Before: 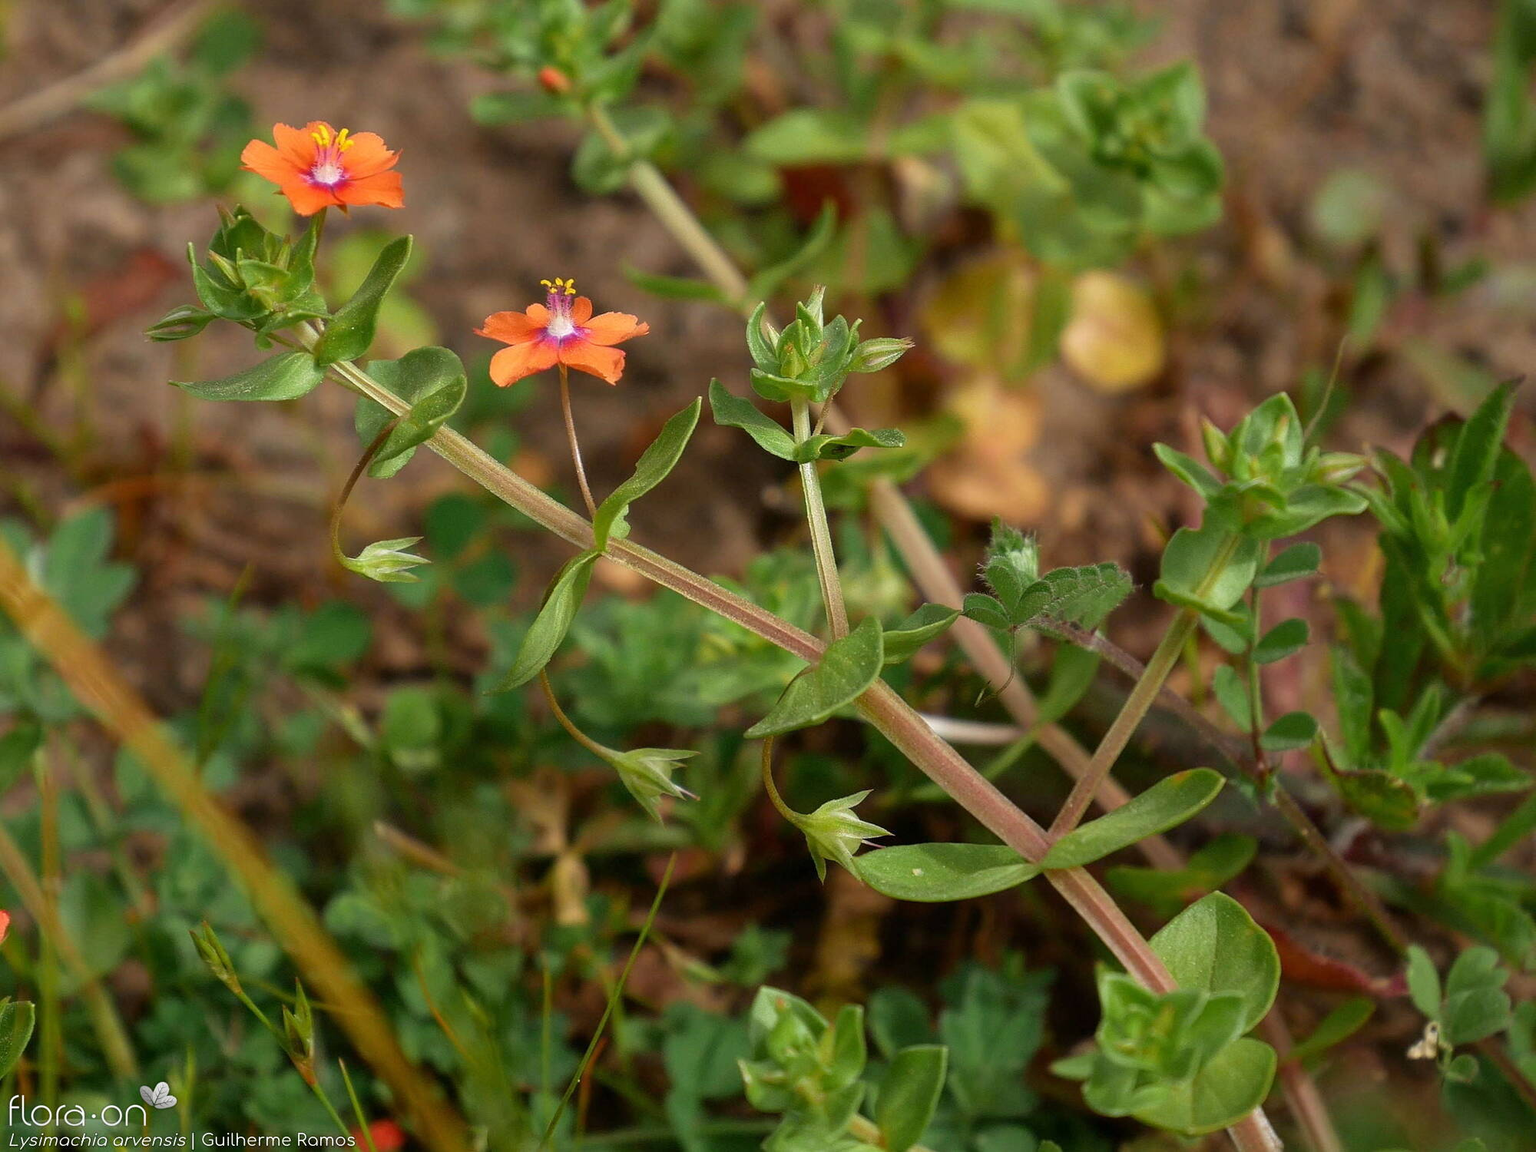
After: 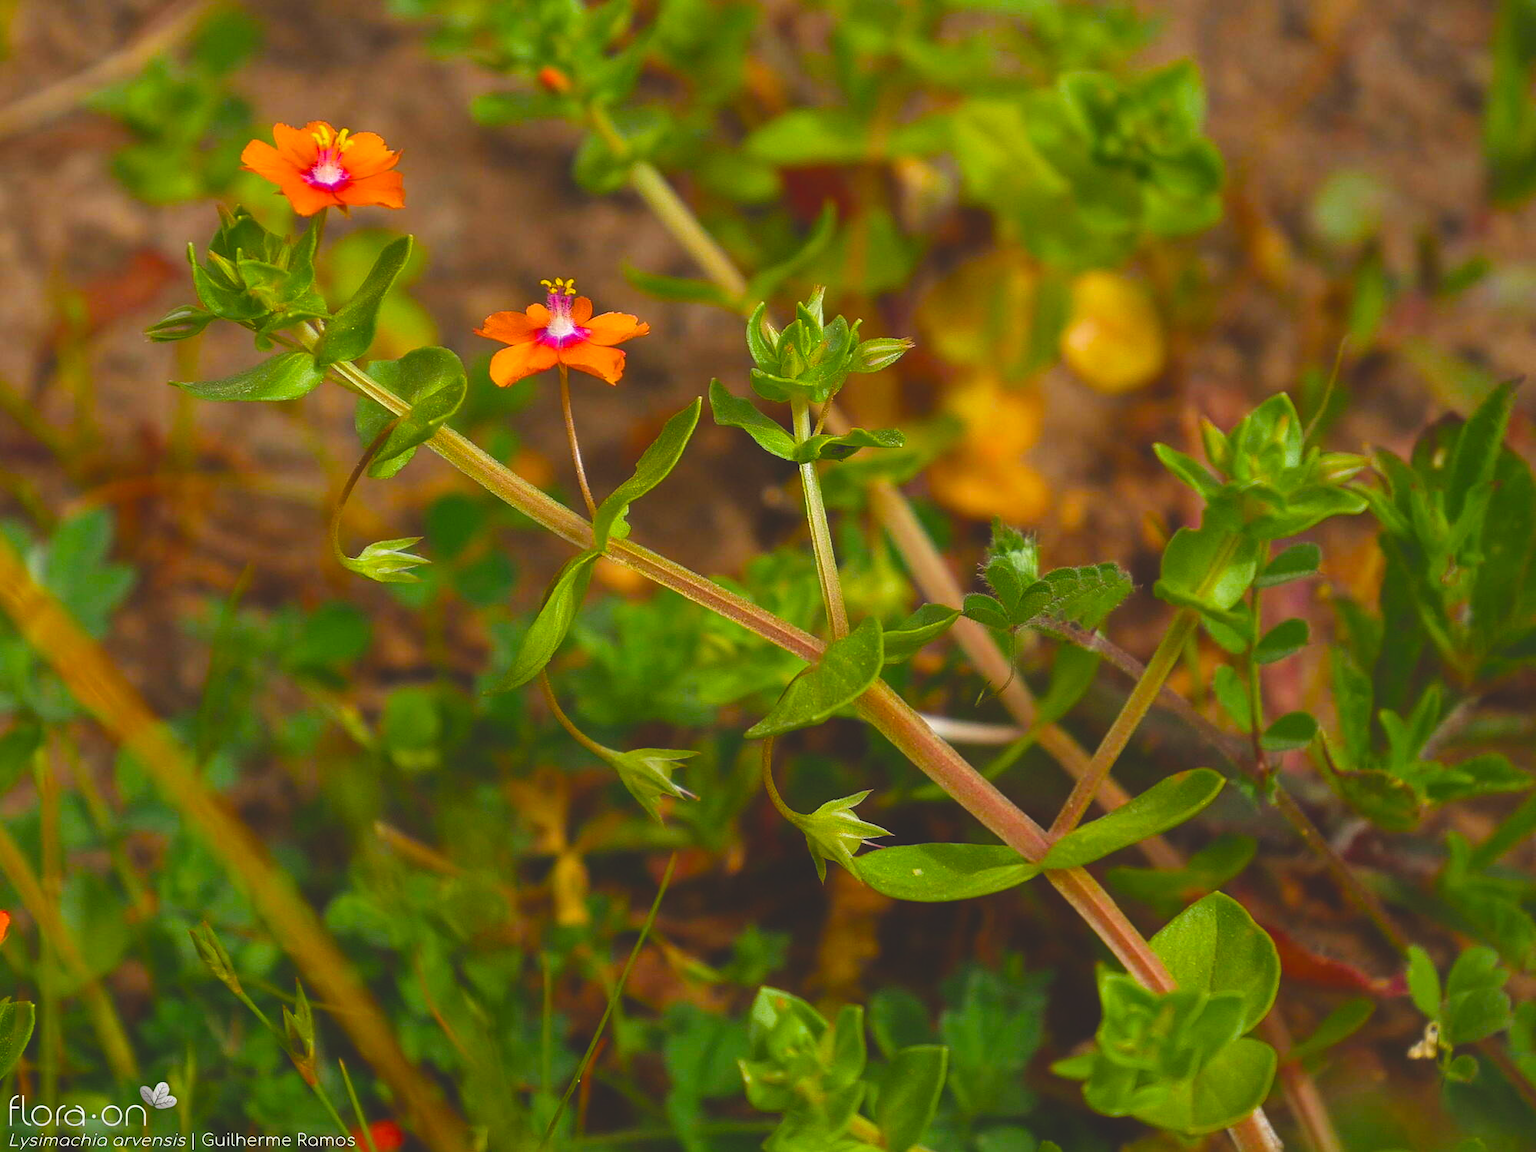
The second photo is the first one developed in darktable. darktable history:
color balance rgb: power › luminance 0.981%, power › chroma 0.396%, power › hue 32.74°, linear chroma grading › global chroma 20.006%, perceptual saturation grading › global saturation 39.174%, global vibrance 9.972%
exposure: black level correction -0.021, exposure -0.038 EV, compensate highlight preservation false
